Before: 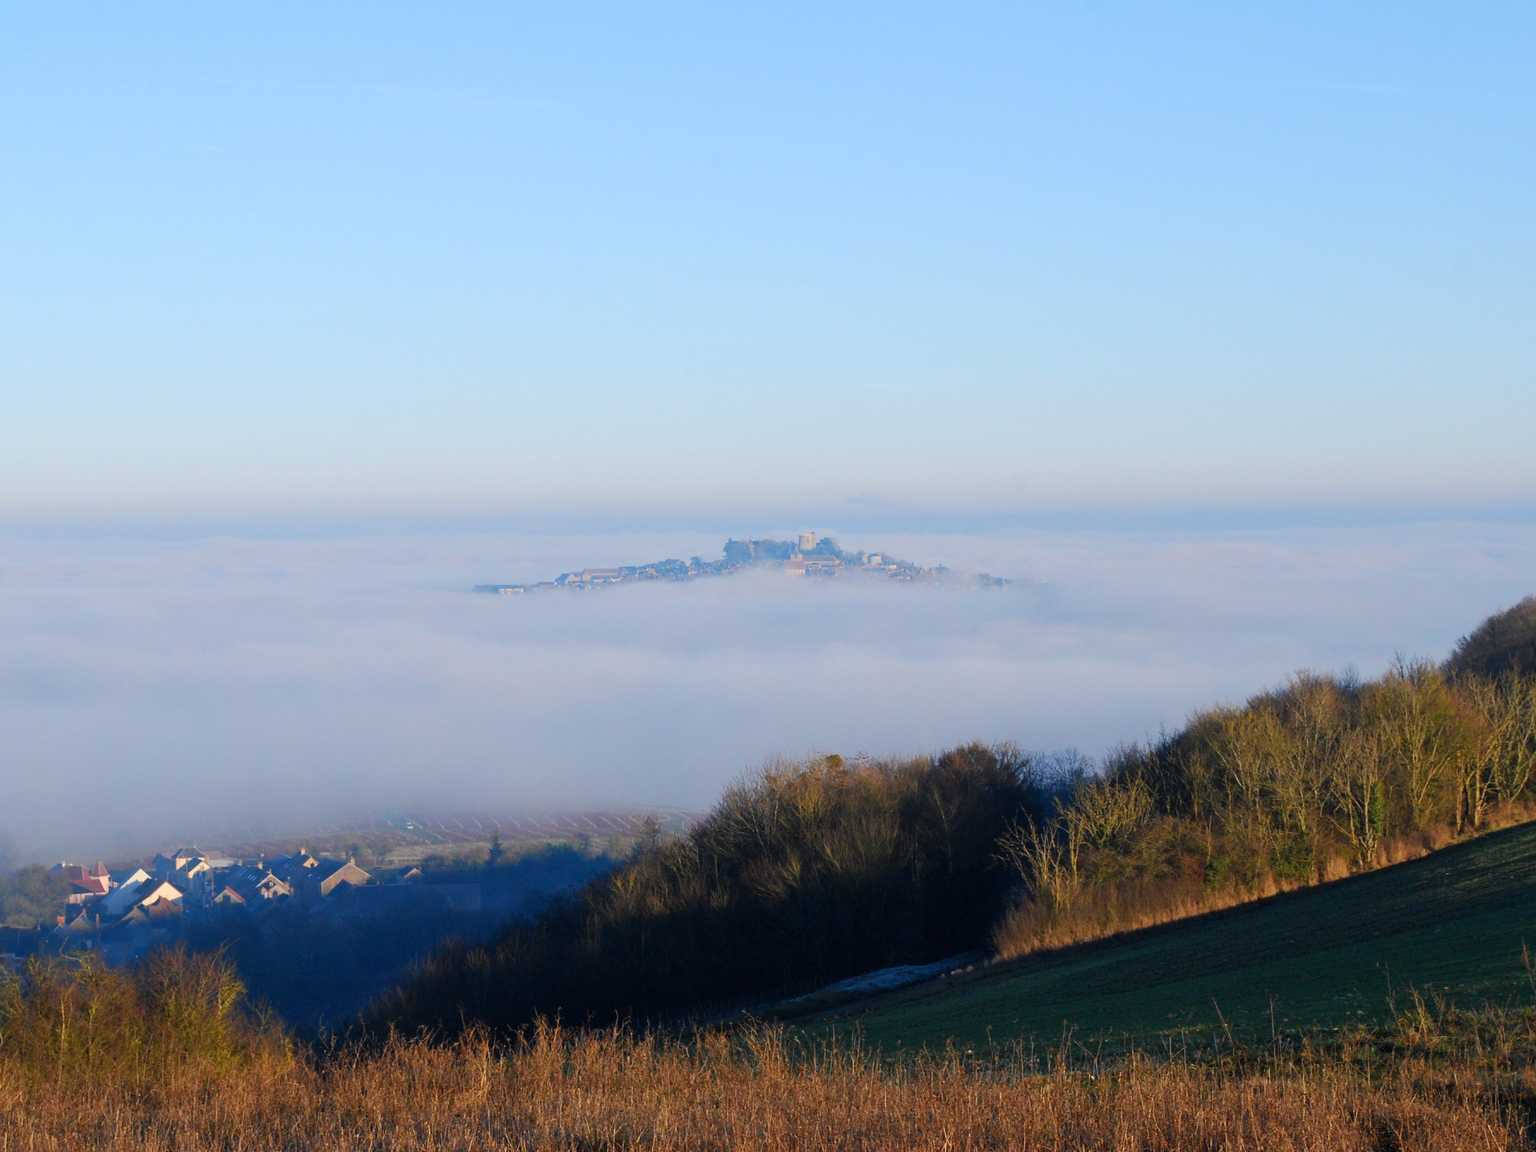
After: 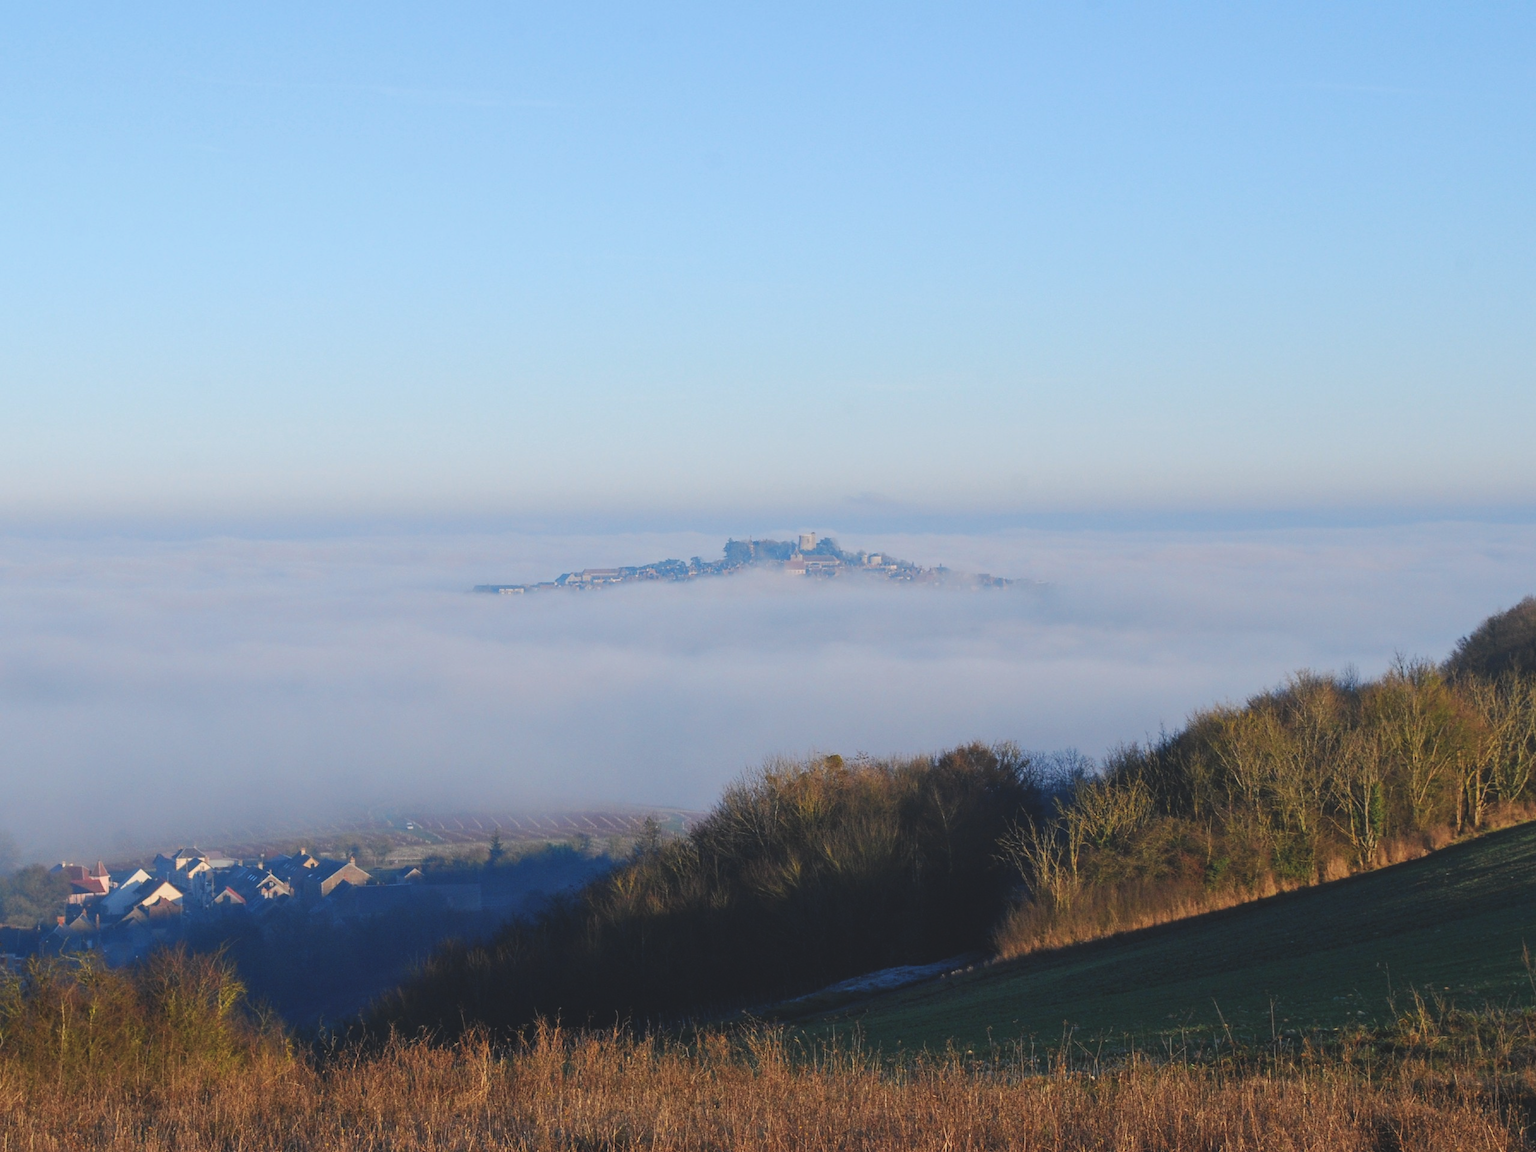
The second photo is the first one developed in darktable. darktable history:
local contrast: detail 115%
exposure: black level correction -0.015, exposure -0.129 EV, compensate exposure bias true, compensate highlight preservation false
